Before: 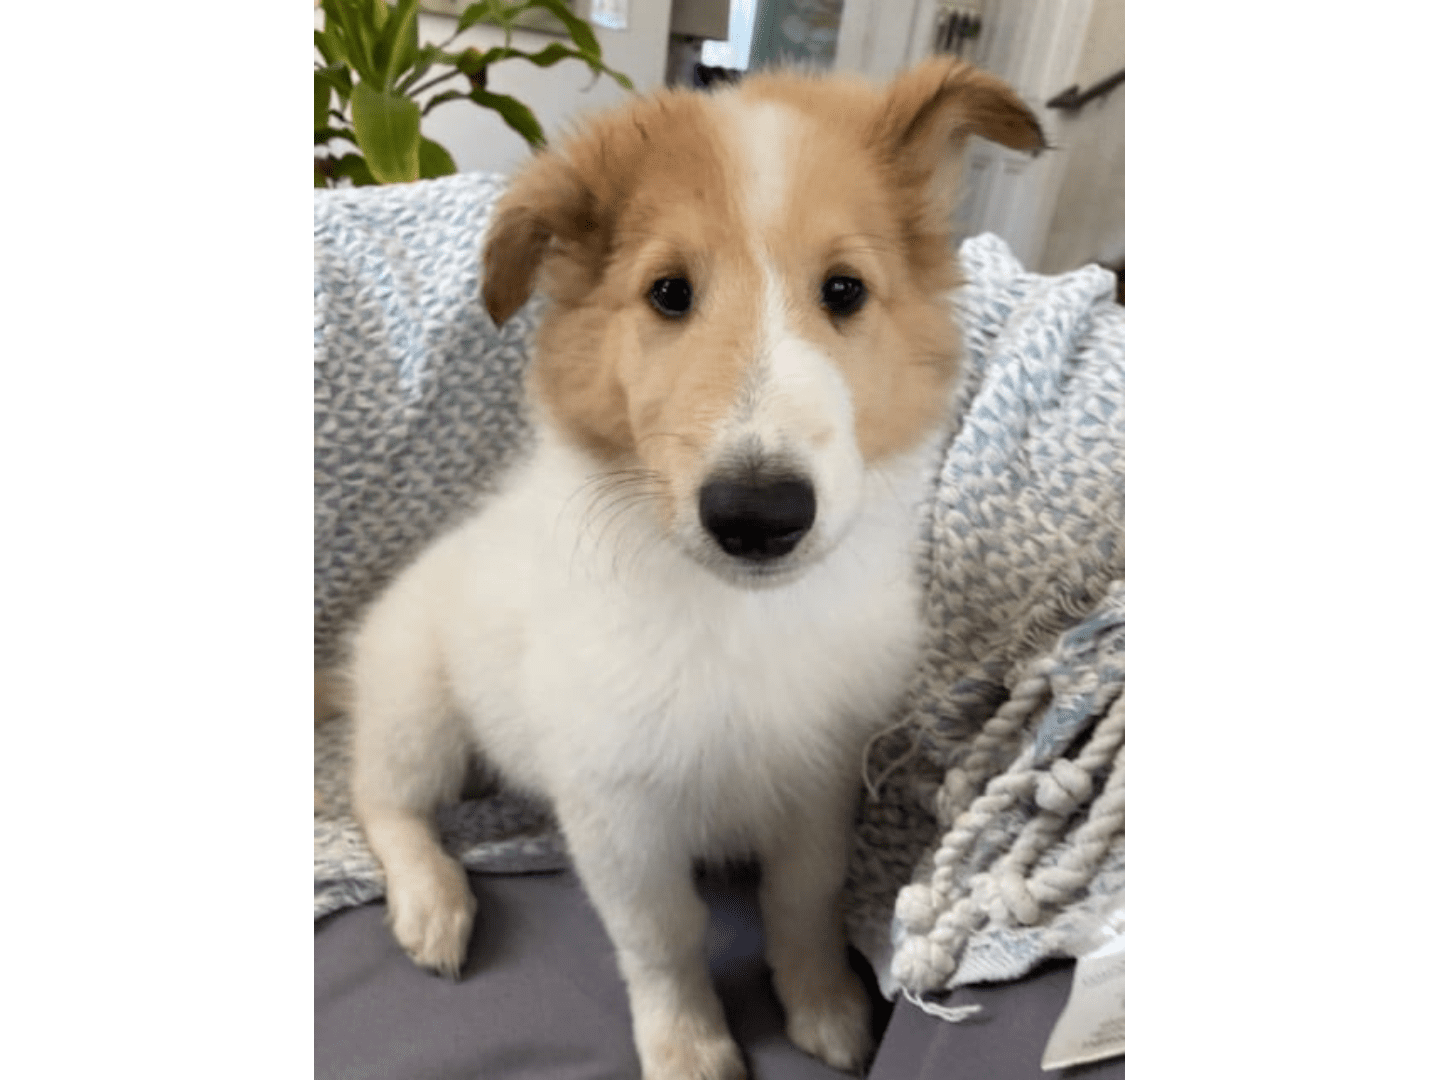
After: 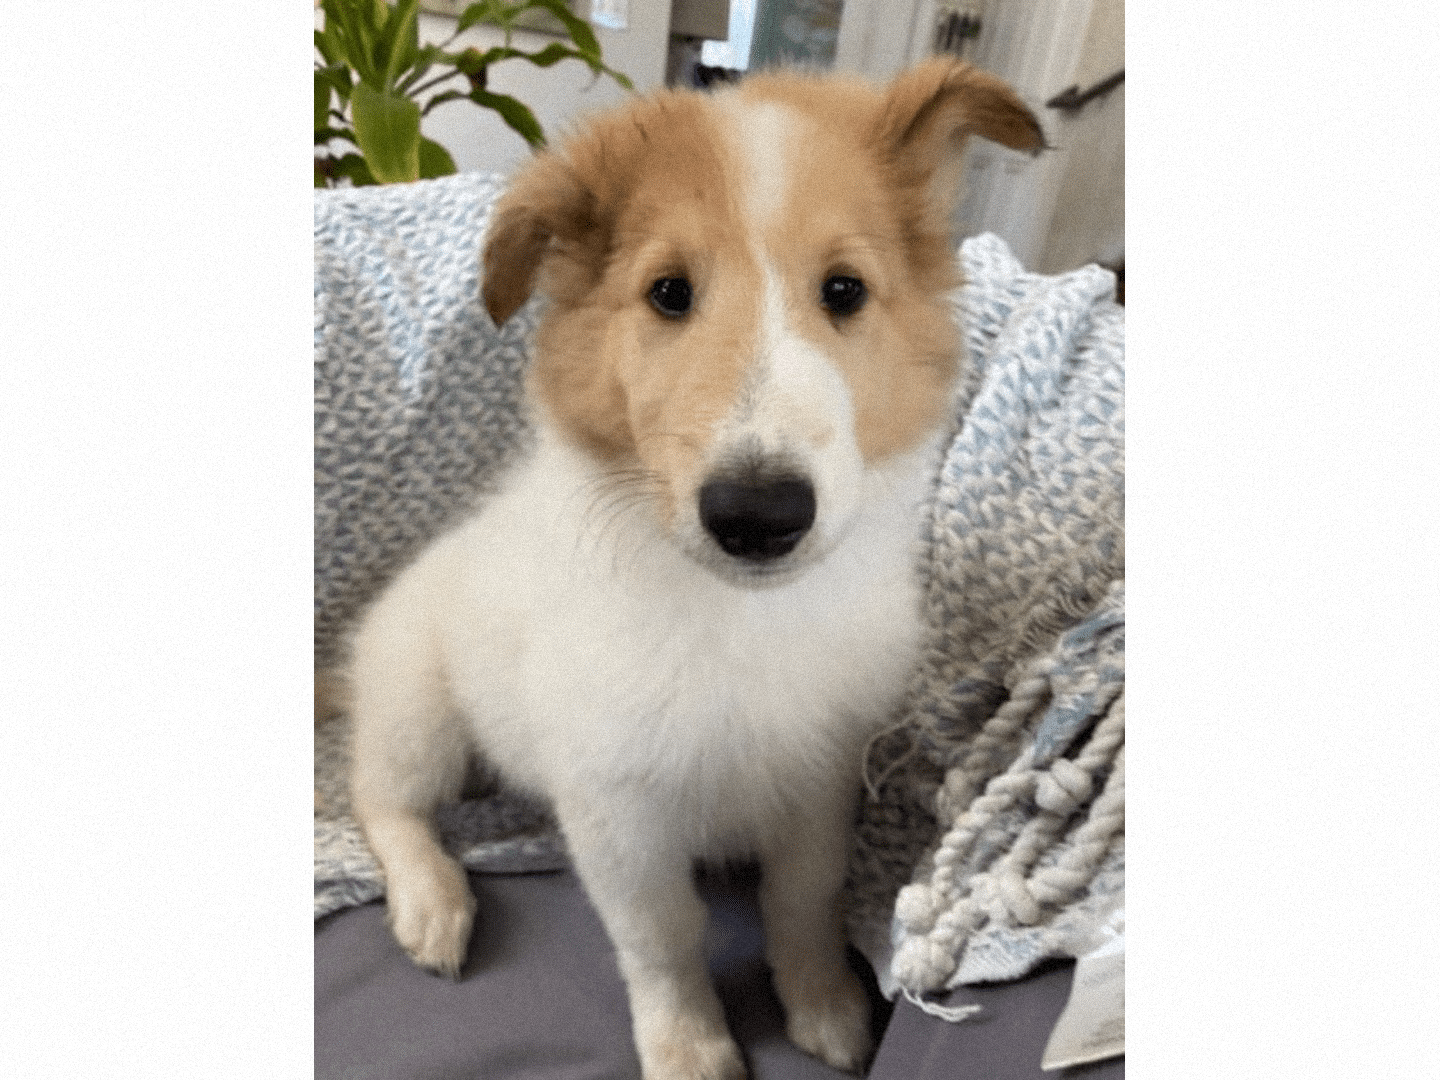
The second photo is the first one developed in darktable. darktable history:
white balance: emerald 1
grain: mid-tones bias 0%
